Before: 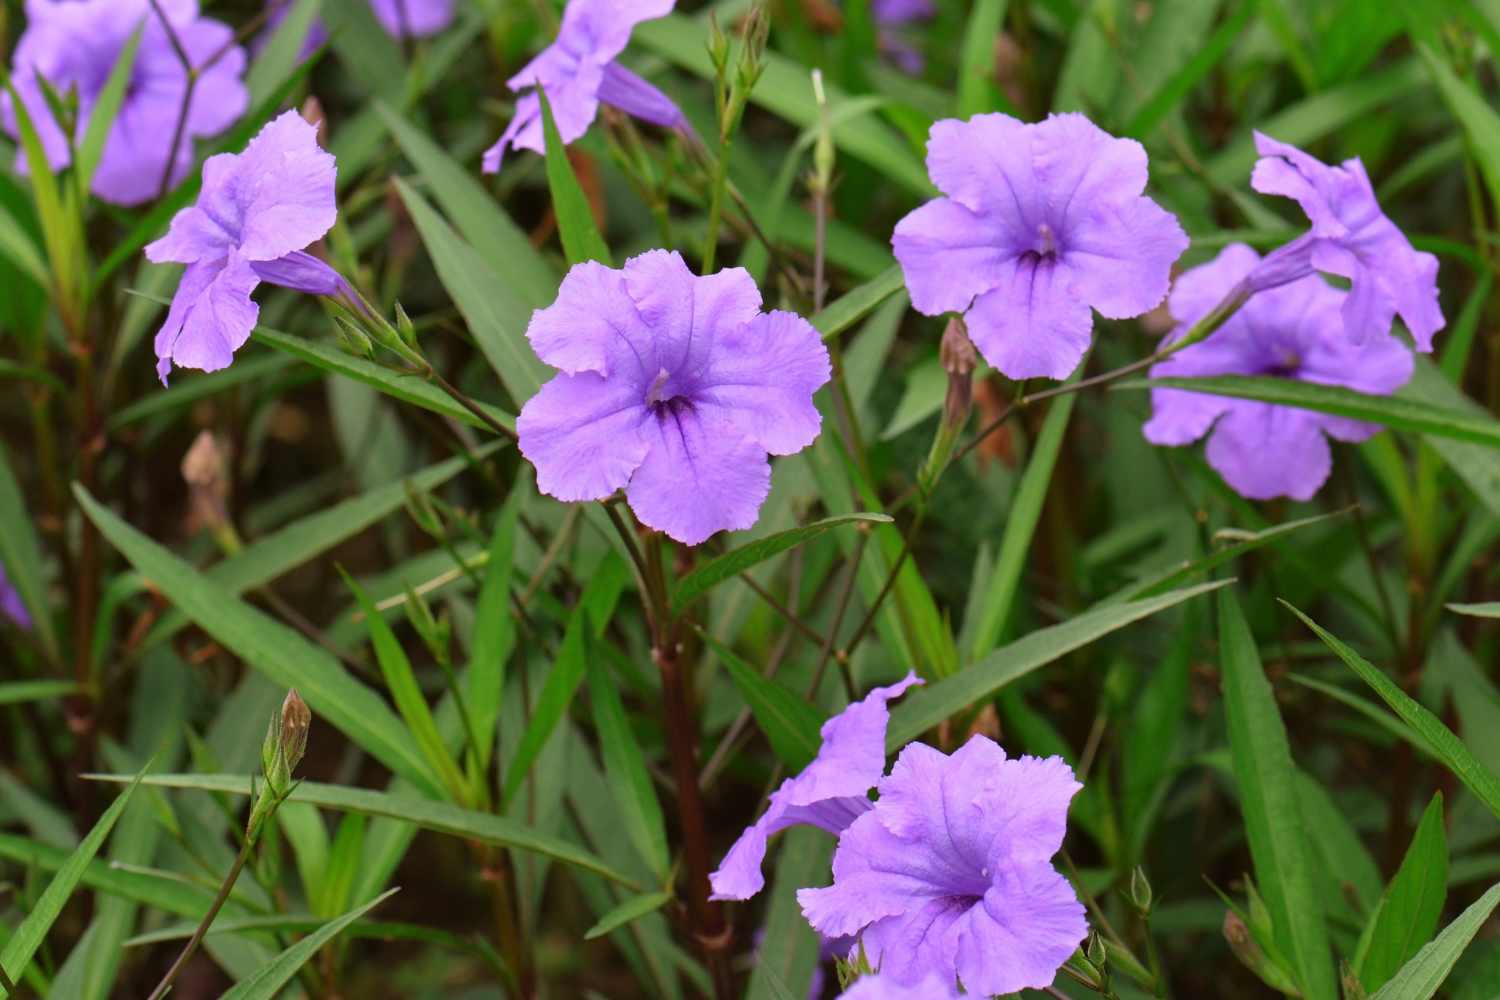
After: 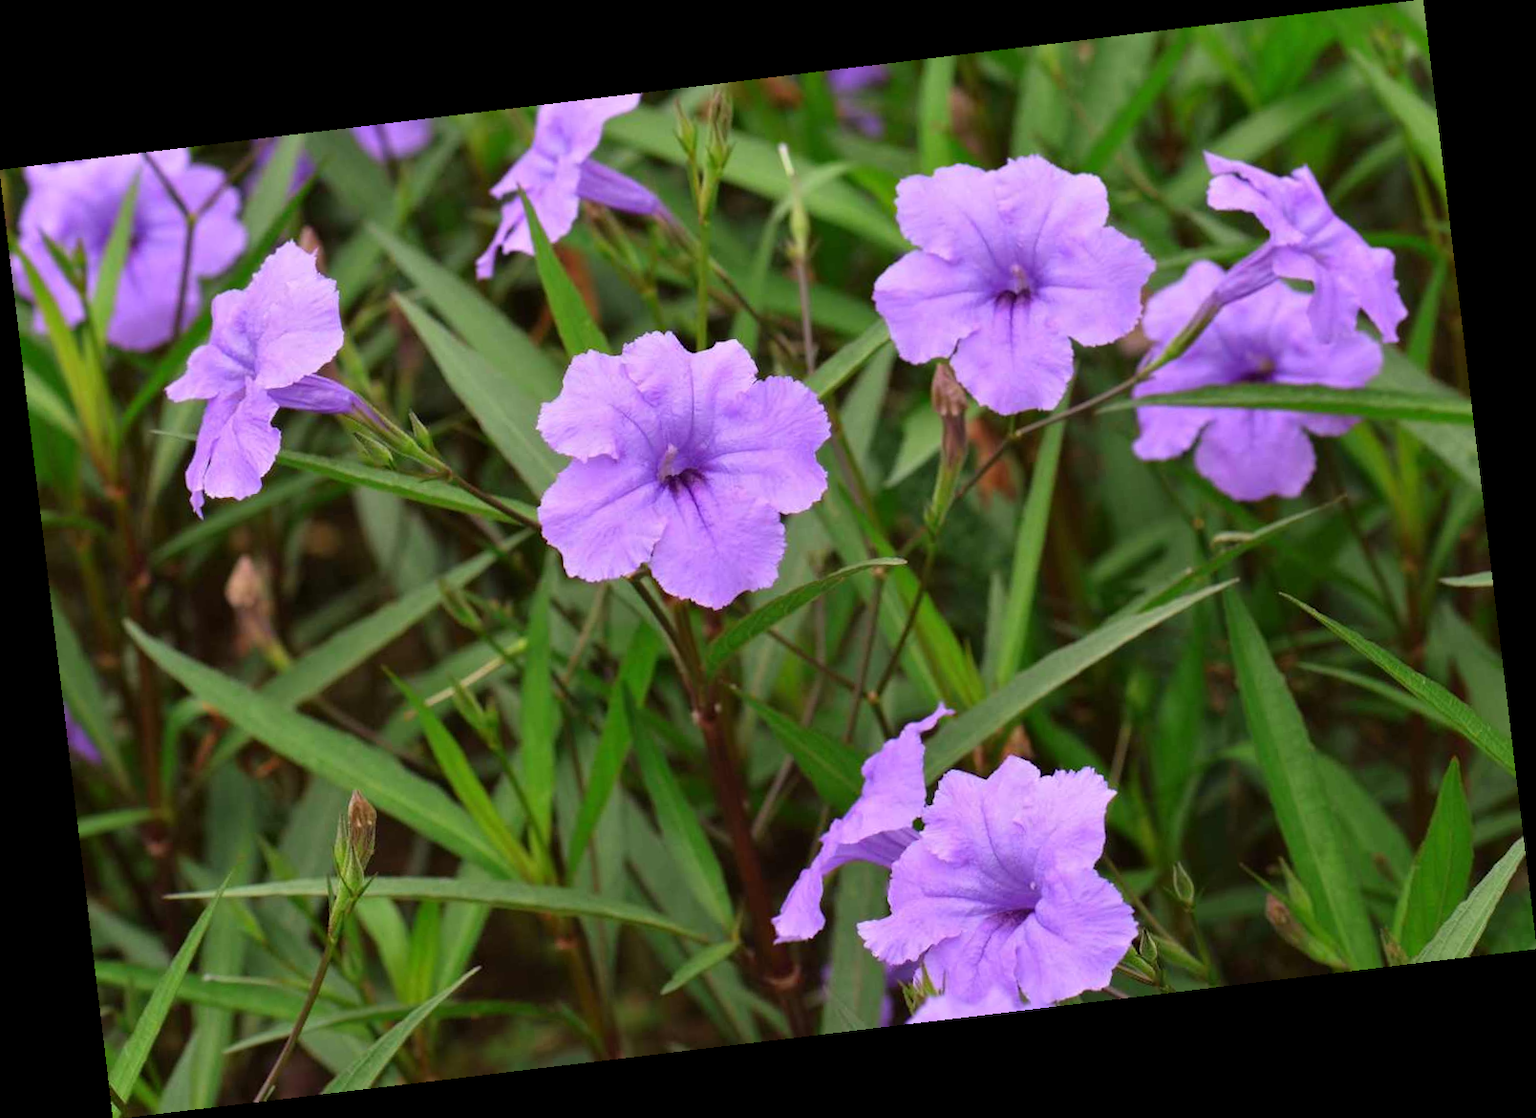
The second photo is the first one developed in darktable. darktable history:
rotate and perspective: rotation -6.83°, automatic cropping off
tone equalizer: on, module defaults
